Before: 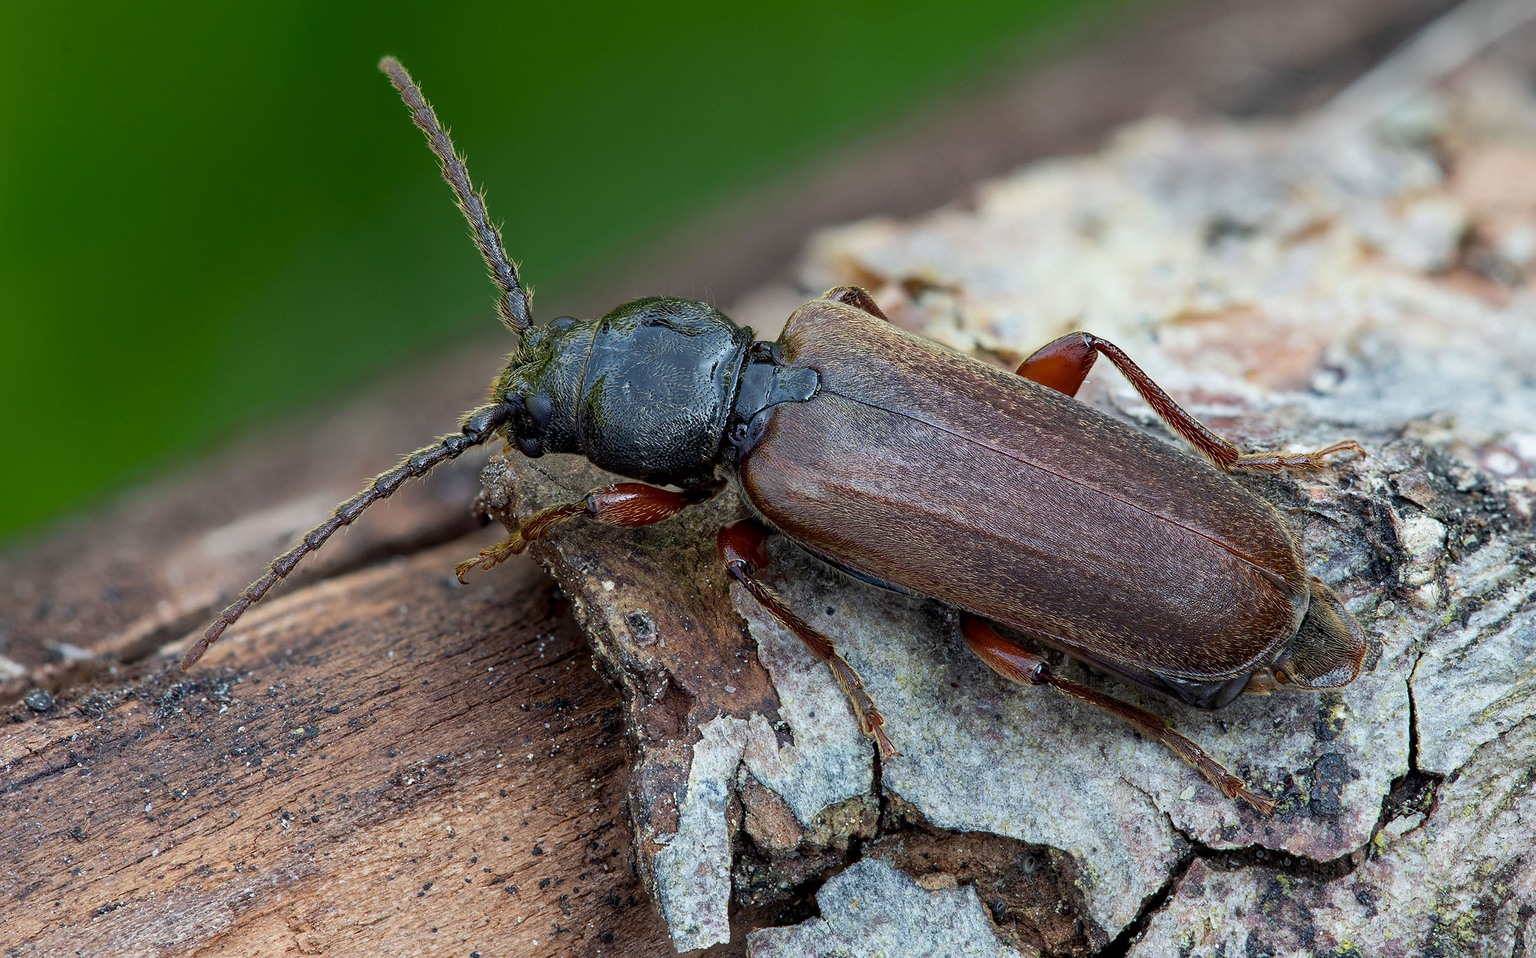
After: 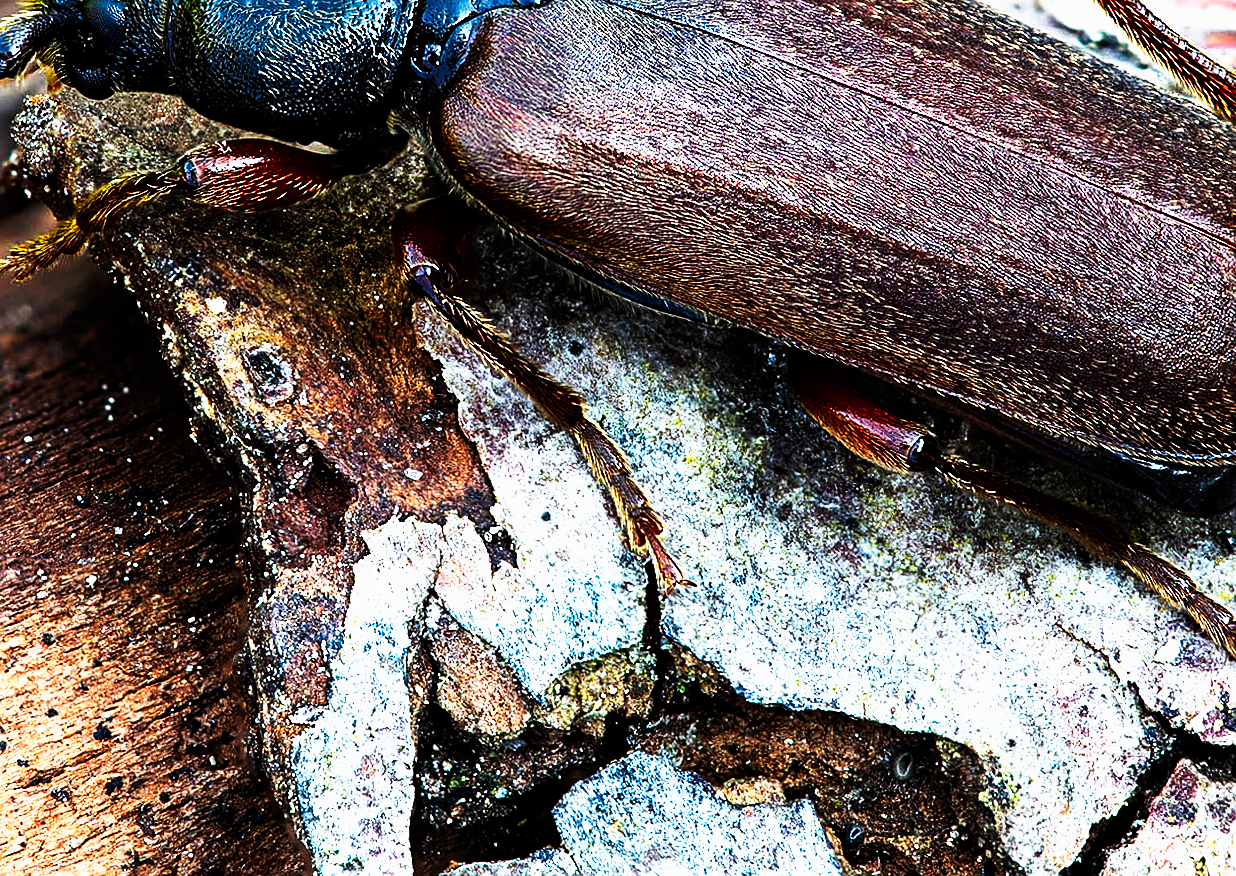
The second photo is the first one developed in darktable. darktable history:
tone curve: curves: ch0 [(0, 0) (0.003, 0) (0.011, 0.001) (0.025, 0.003) (0.044, 0.003) (0.069, 0.006) (0.1, 0.009) (0.136, 0.014) (0.177, 0.029) (0.224, 0.061) (0.277, 0.127) (0.335, 0.218) (0.399, 0.38) (0.468, 0.588) (0.543, 0.809) (0.623, 0.947) (0.709, 0.987) (0.801, 0.99) (0.898, 0.99) (1, 1)], preserve colors none
crop: left 29.672%, top 41.786%, right 20.851%, bottom 3.487%
sharpen: on, module defaults
rotate and perspective: lens shift (horizontal) -0.055, automatic cropping off
